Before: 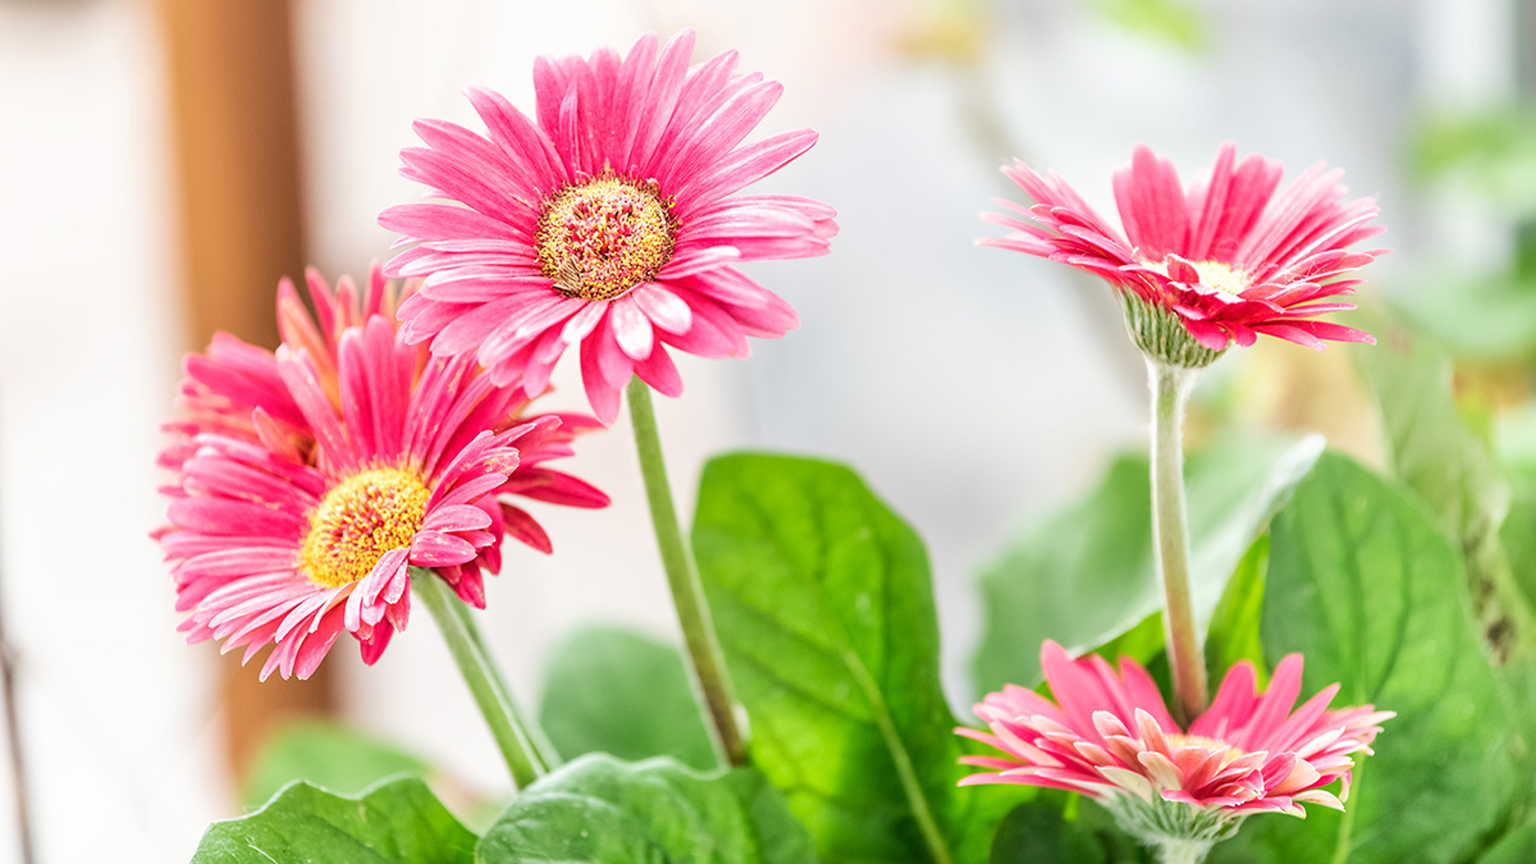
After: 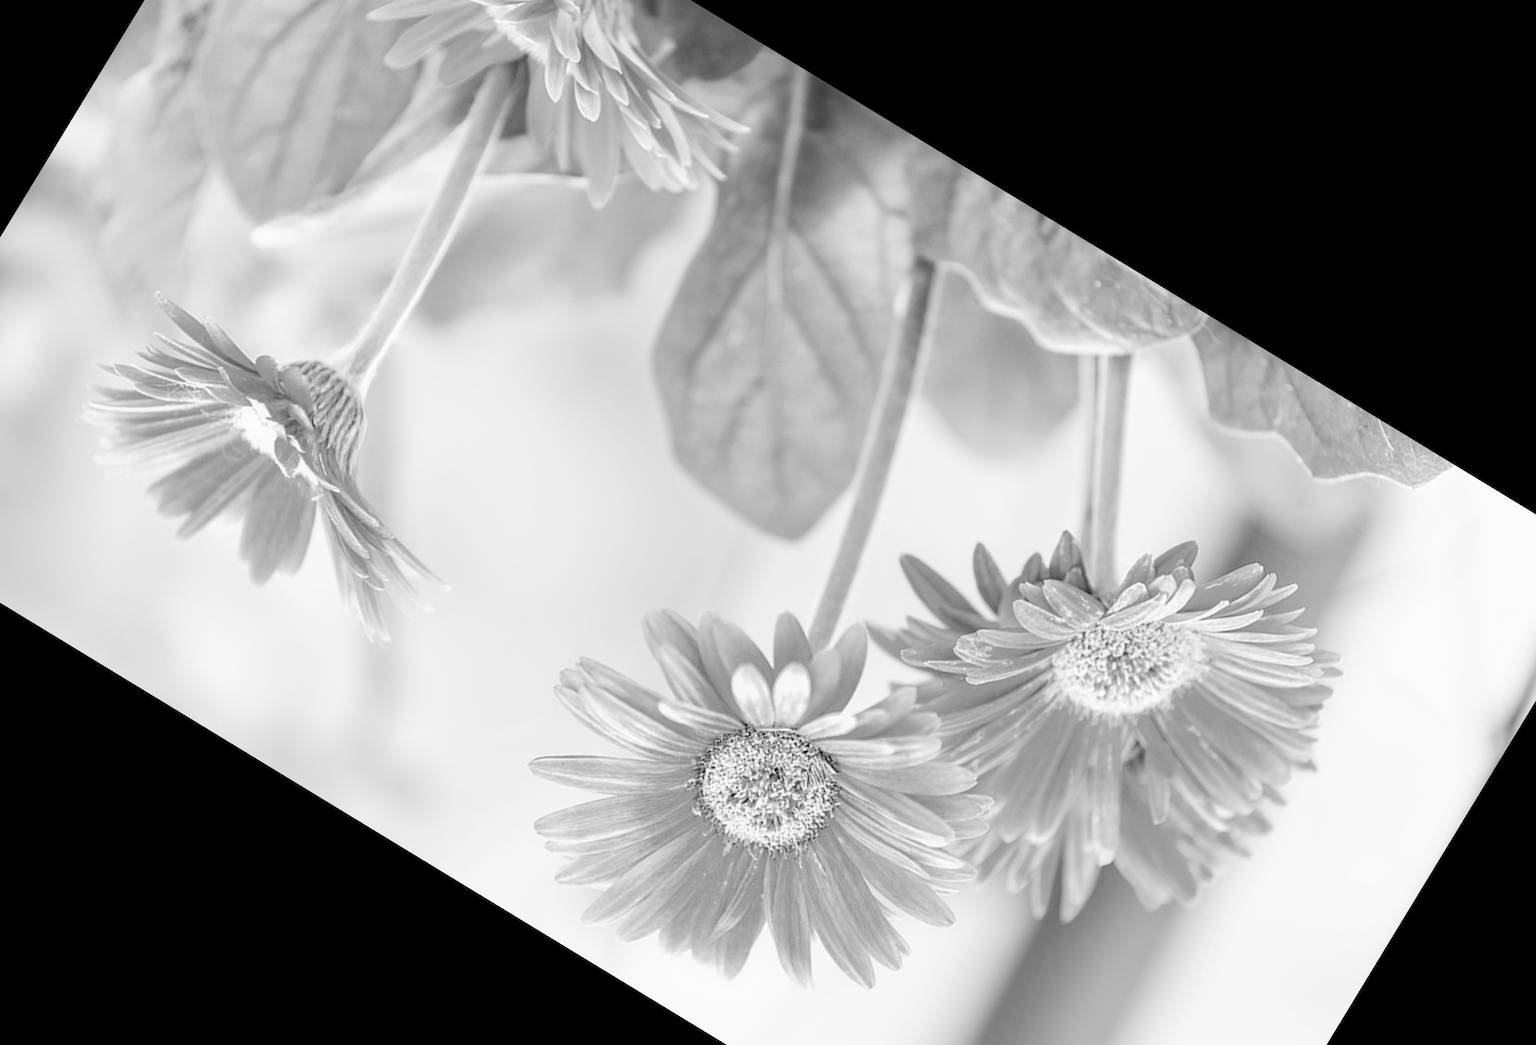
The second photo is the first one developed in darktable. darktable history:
monochrome: a -35.87, b 49.73, size 1.7
crop and rotate: angle 148.68°, left 9.111%, top 15.603%, right 4.588%, bottom 17.041%
exposure: exposure 0.081 EV, compensate highlight preservation false
contrast brightness saturation: brightness 0.18, saturation -0.5
